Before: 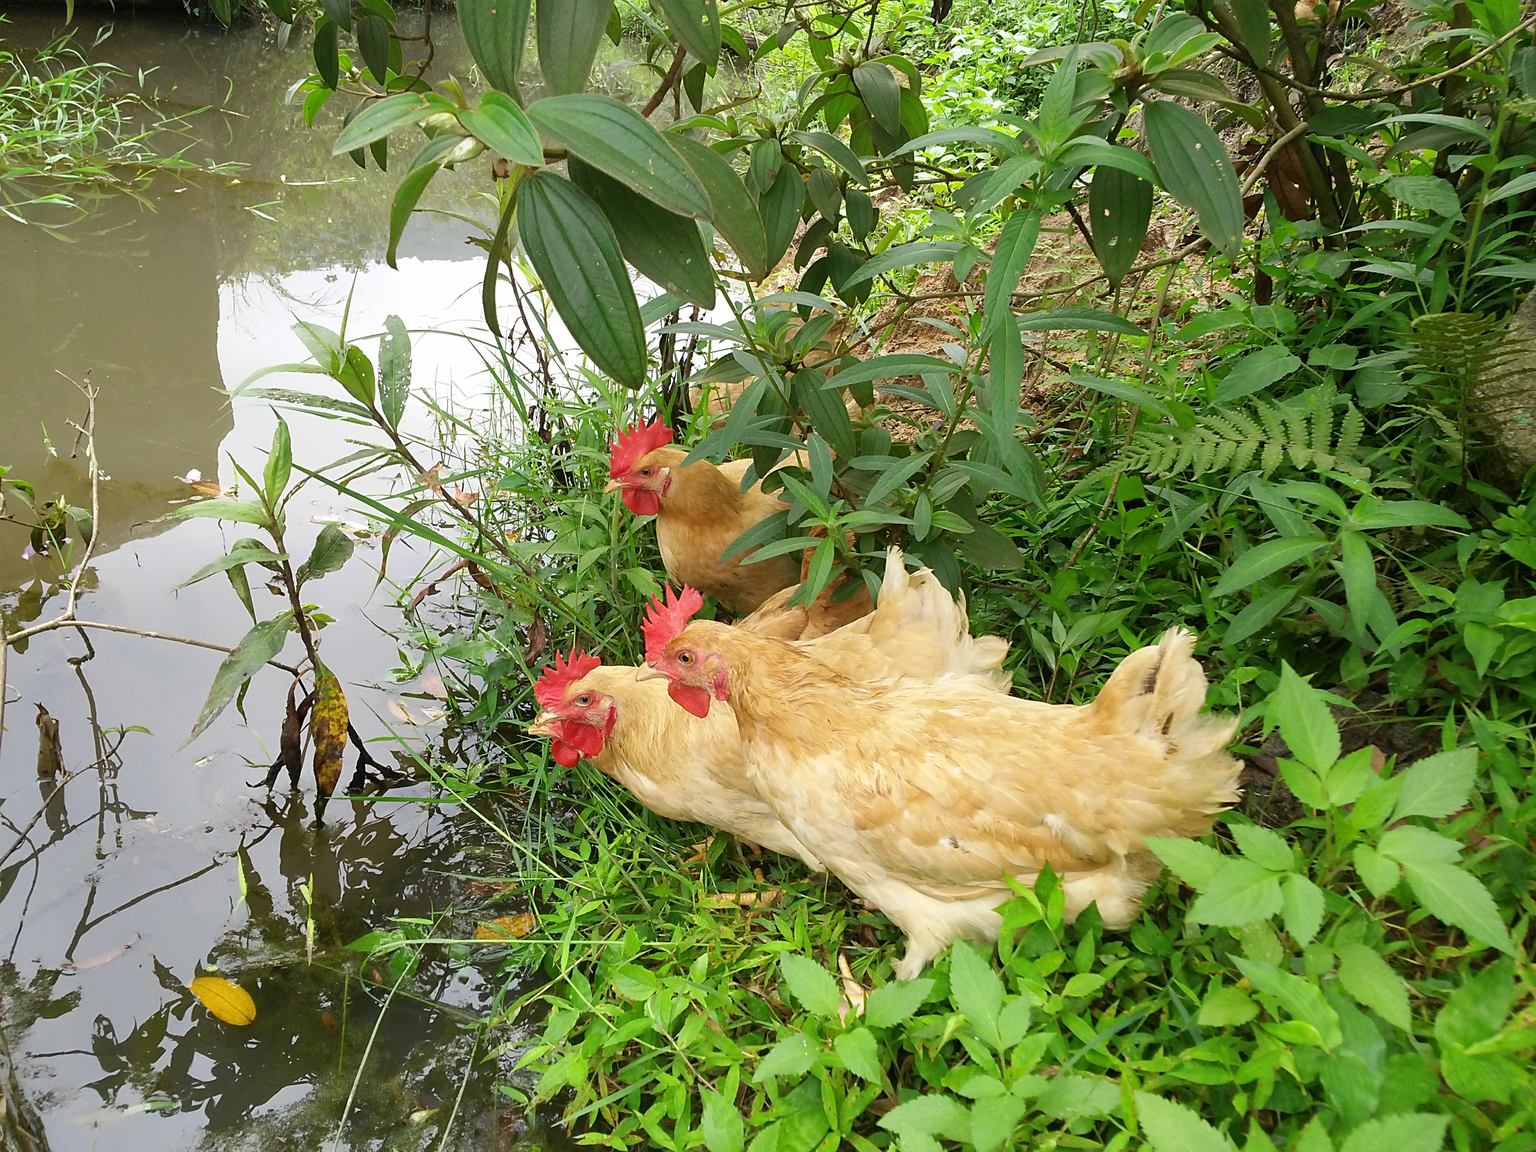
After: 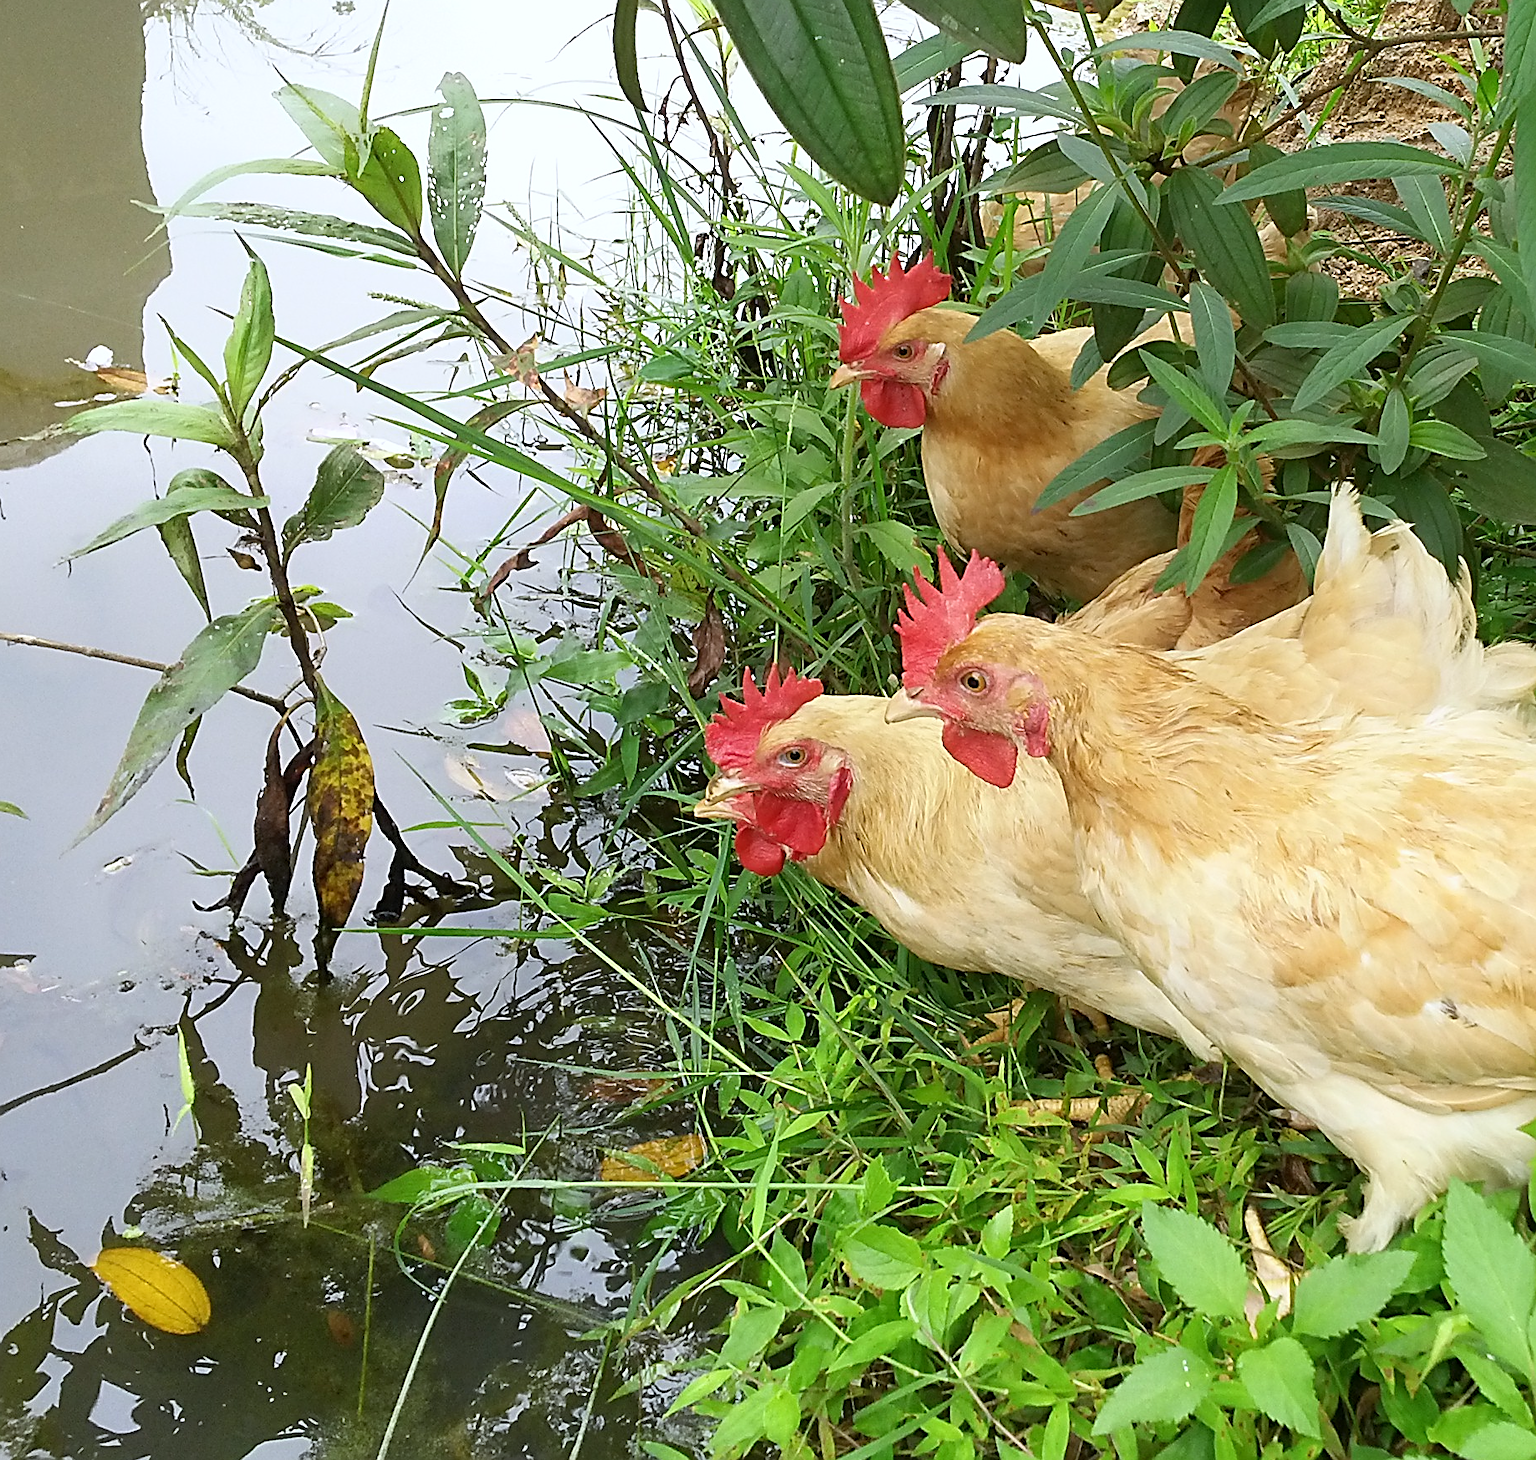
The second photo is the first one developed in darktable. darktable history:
white balance: red 0.967, blue 1.049
crop: left 8.966%, top 23.852%, right 34.699%, bottom 4.703%
sharpen: on, module defaults
shadows and highlights: shadows 0, highlights 40
